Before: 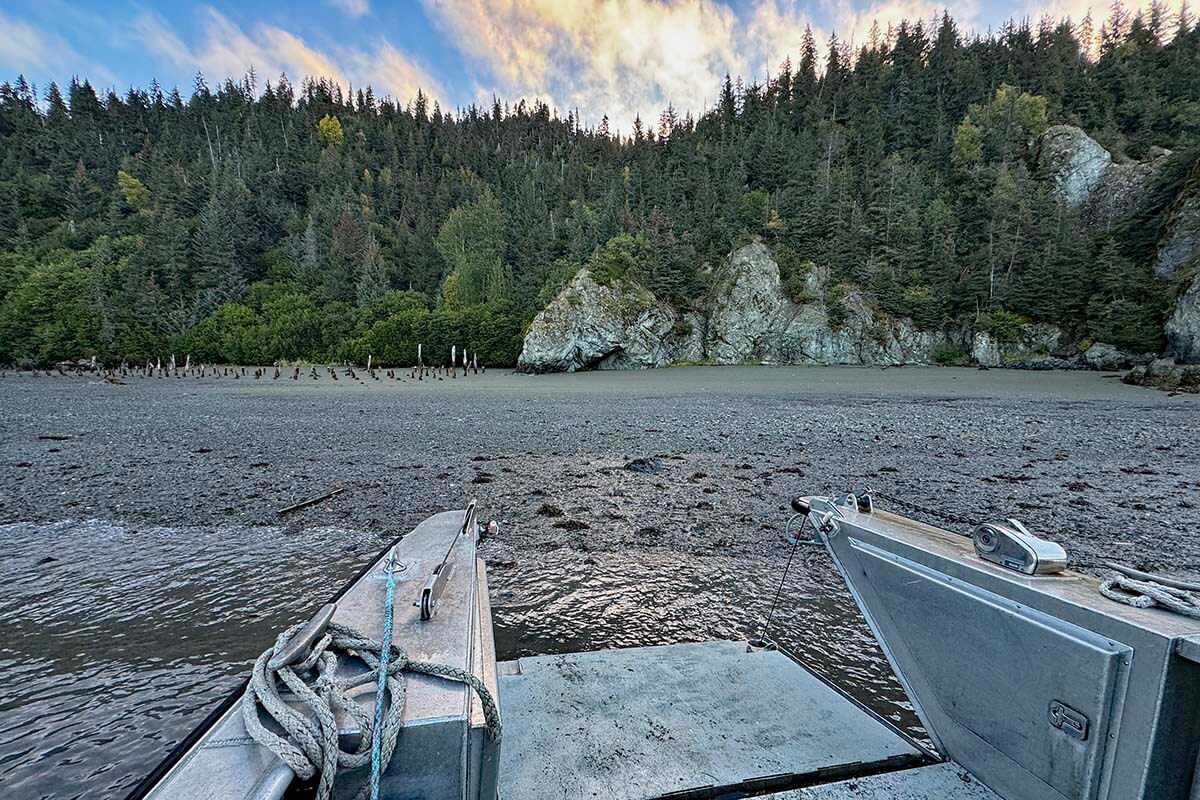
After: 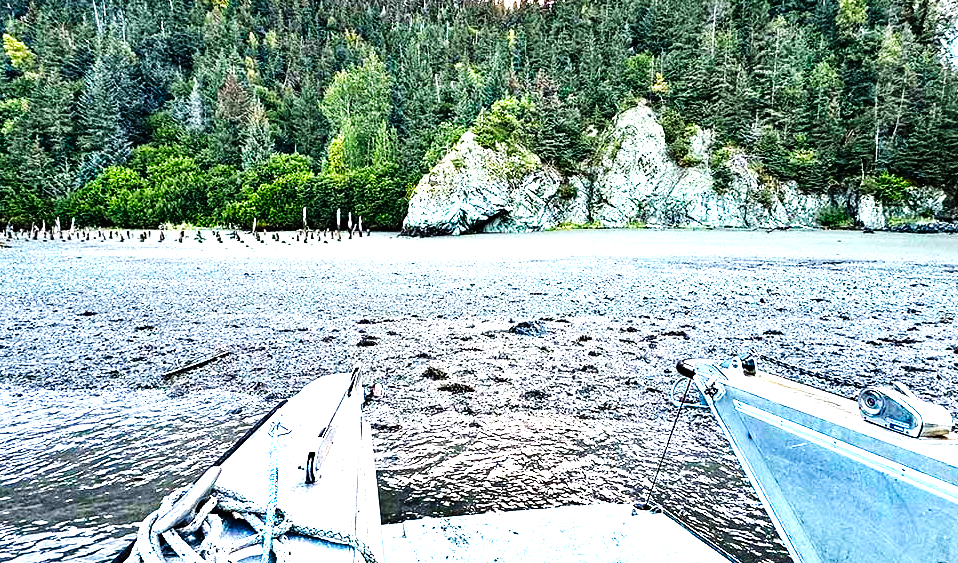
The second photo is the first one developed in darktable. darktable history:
crop: left 9.598%, top 17.167%, right 10.545%, bottom 12.386%
base curve: curves: ch0 [(0, 0) (0, 0) (0.002, 0.001) (0.008, 0.003) (0.019, 0.011) (0.037, 0.037) (0.064, 0.11) (0.102, 0.232) (0.152, 0.379) (0.216, 0.524) (0.296, 0.665) (0.394, 0.789) (0.512, 0.881) (0.651, 0.945) (0.813, 0.986) (1, 1)], preserve colors none
levels: levels [0, 0.374, 0.749]
